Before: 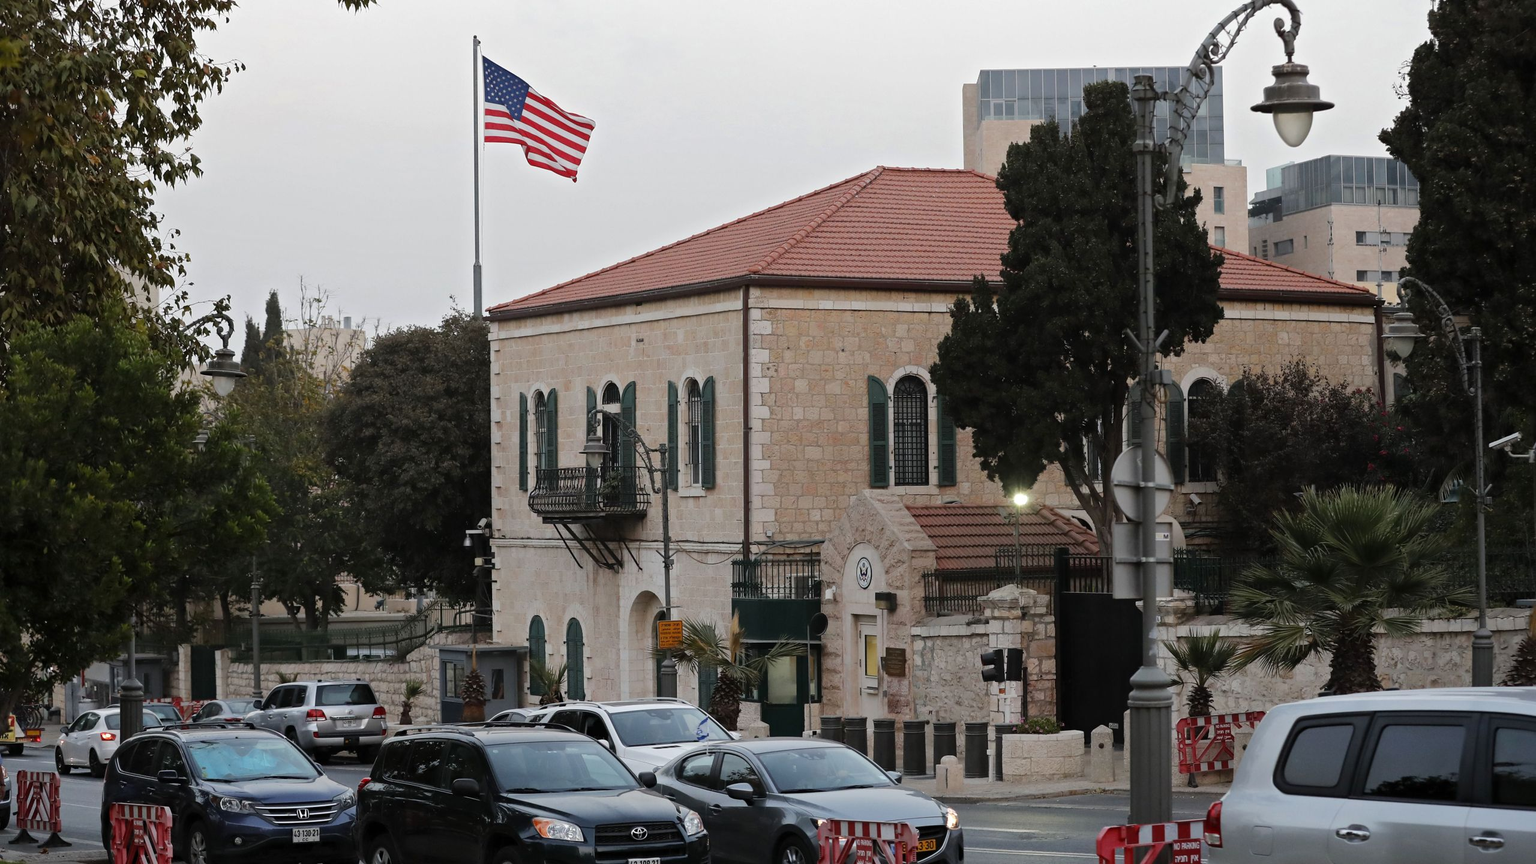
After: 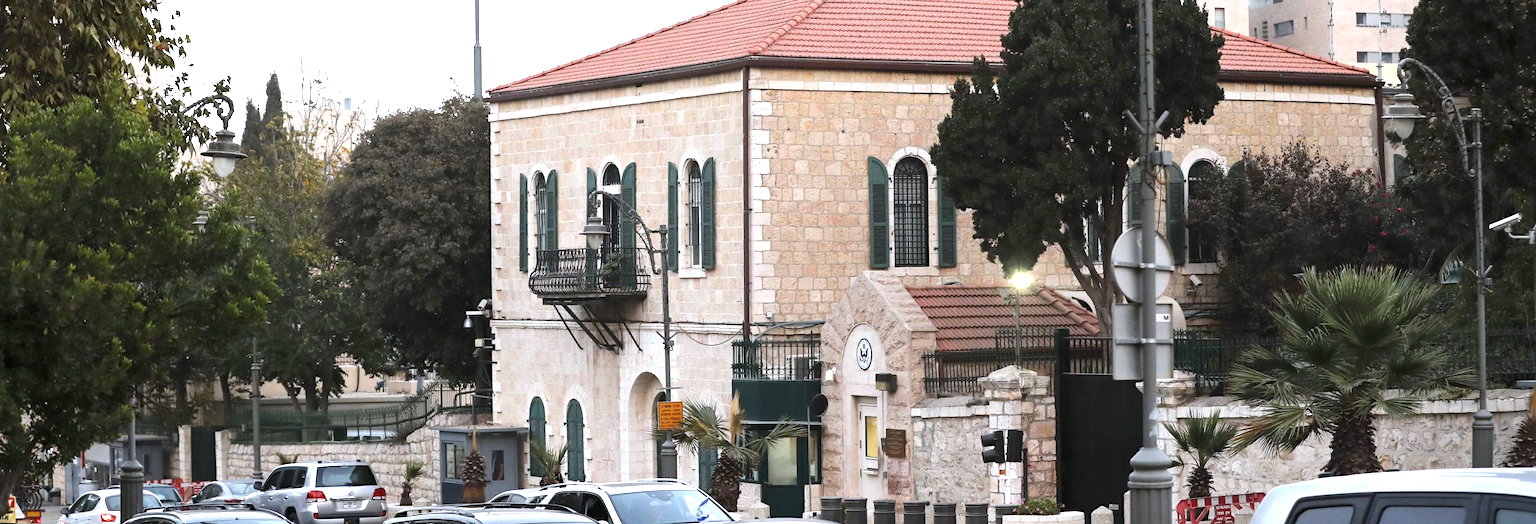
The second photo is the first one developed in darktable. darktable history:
exposure: black level correction 0, exposure 1.379 EV, compensate exposure bias true, compensate highlight preservation false
crop and rotate: top 25.357%, bottom 13.942%
white balance: red 0.983, blue 1.036
